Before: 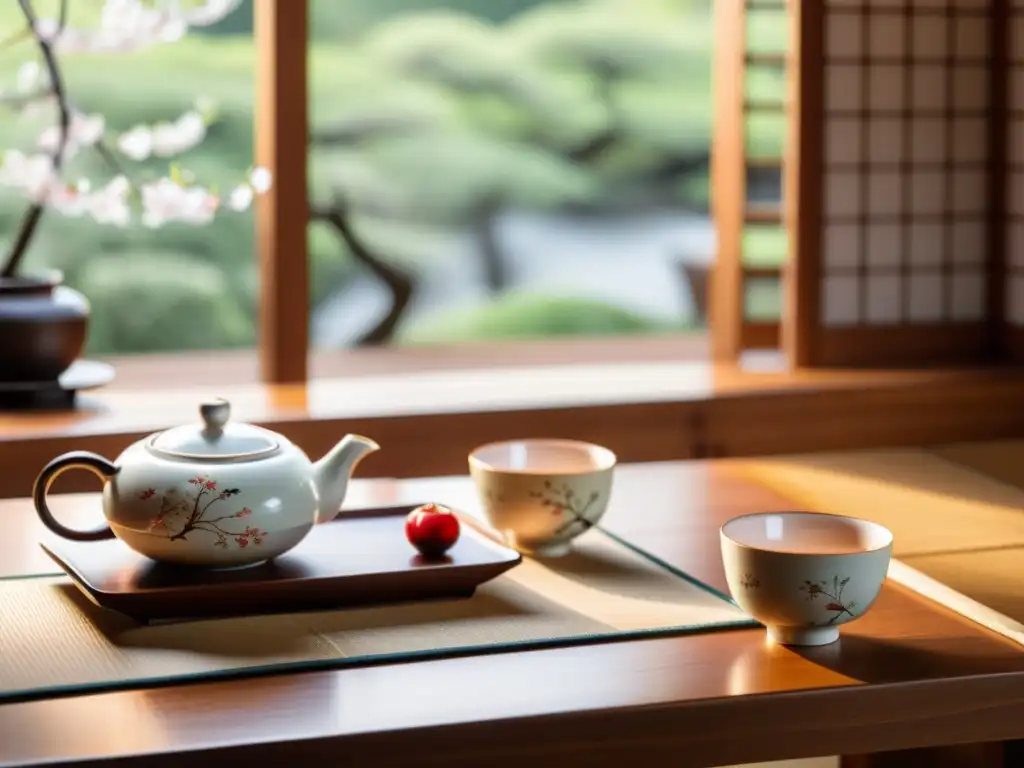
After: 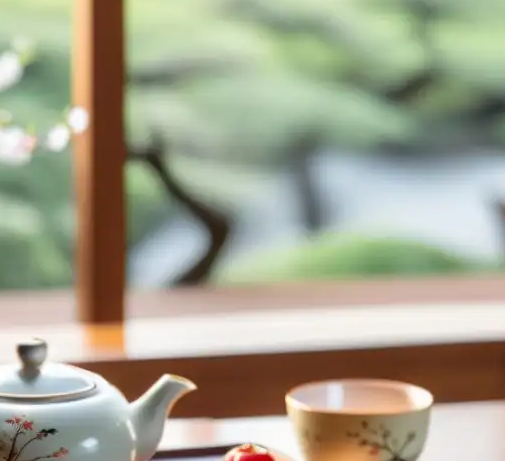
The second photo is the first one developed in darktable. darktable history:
crop: left 17.921%, top 7.85%, right 32.672%, bottom 32.1%
